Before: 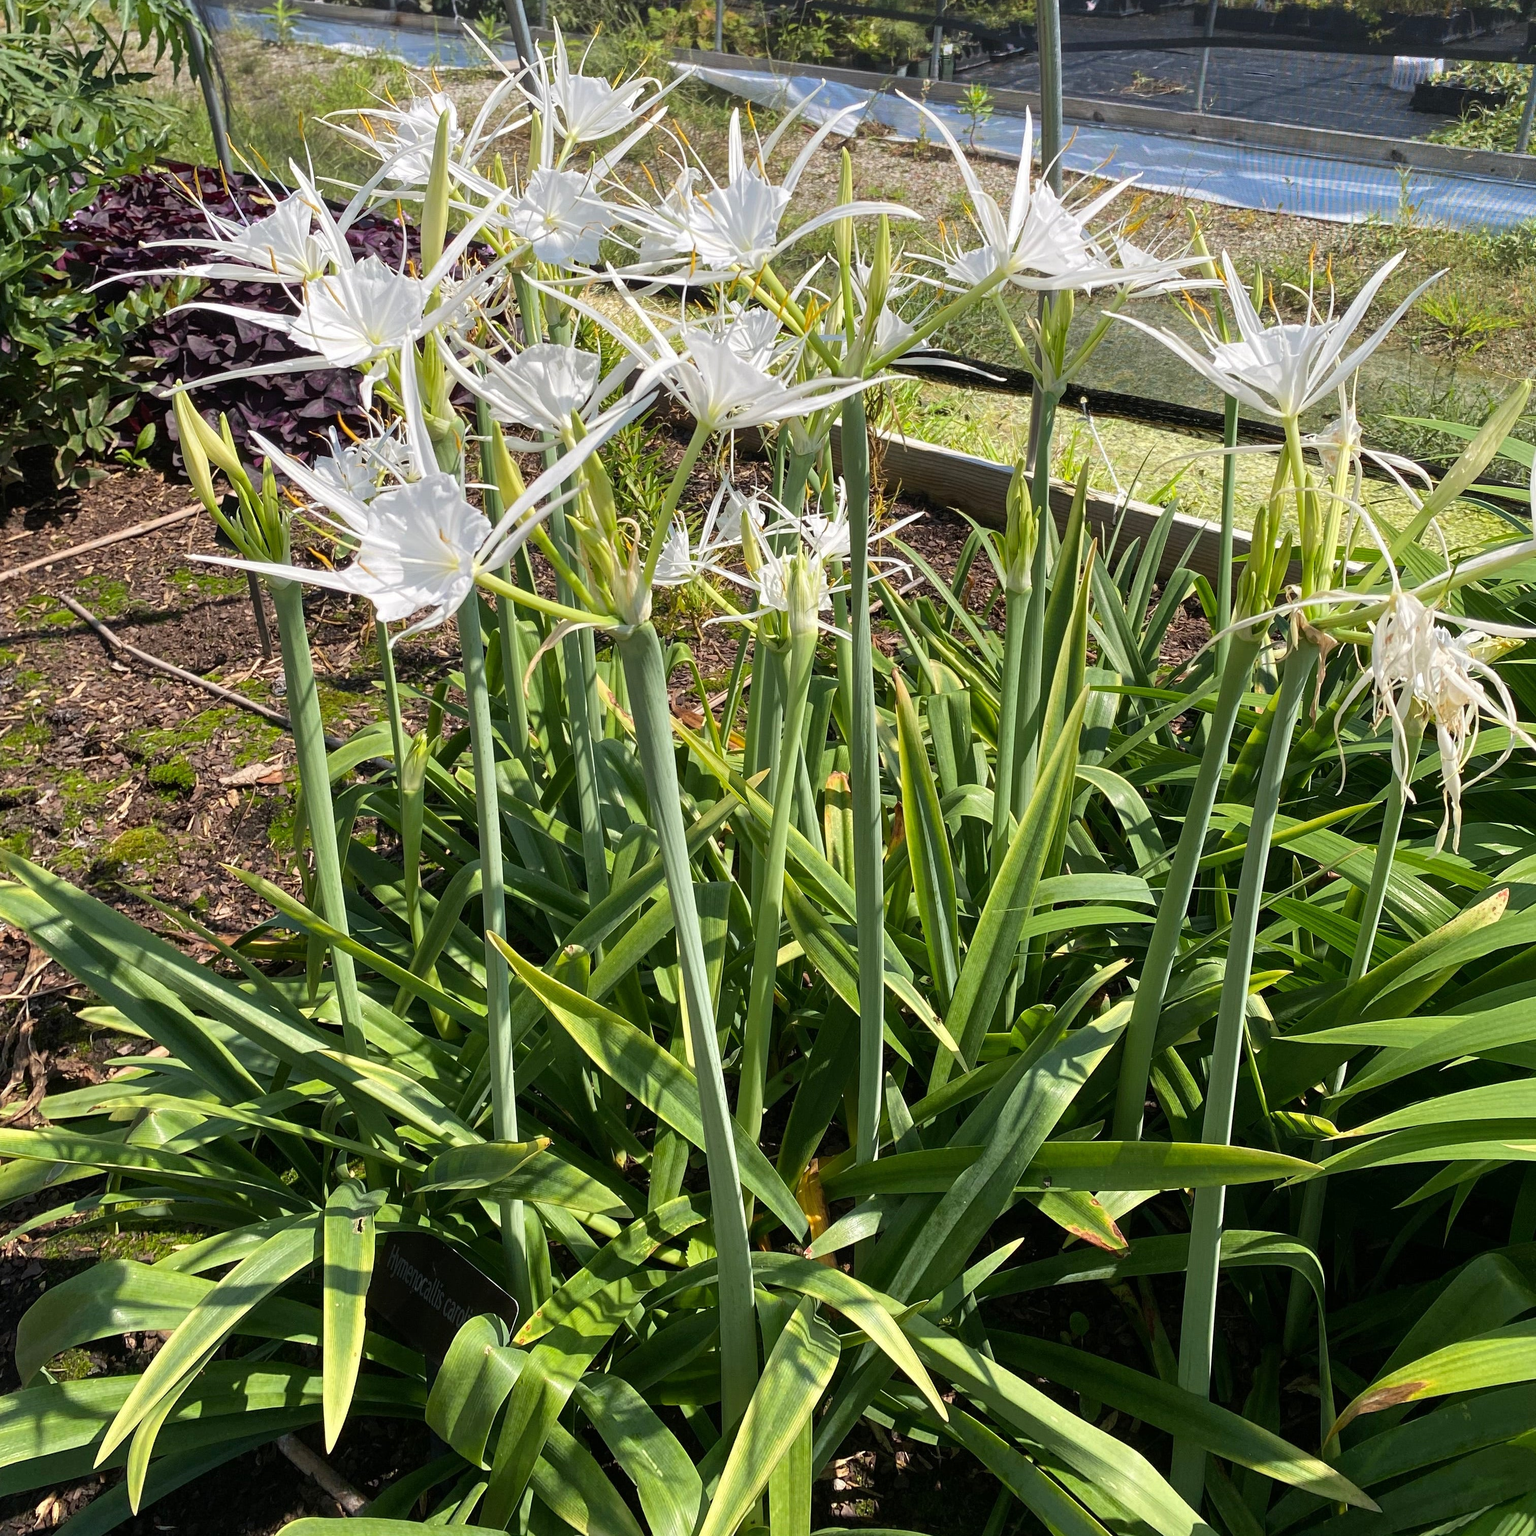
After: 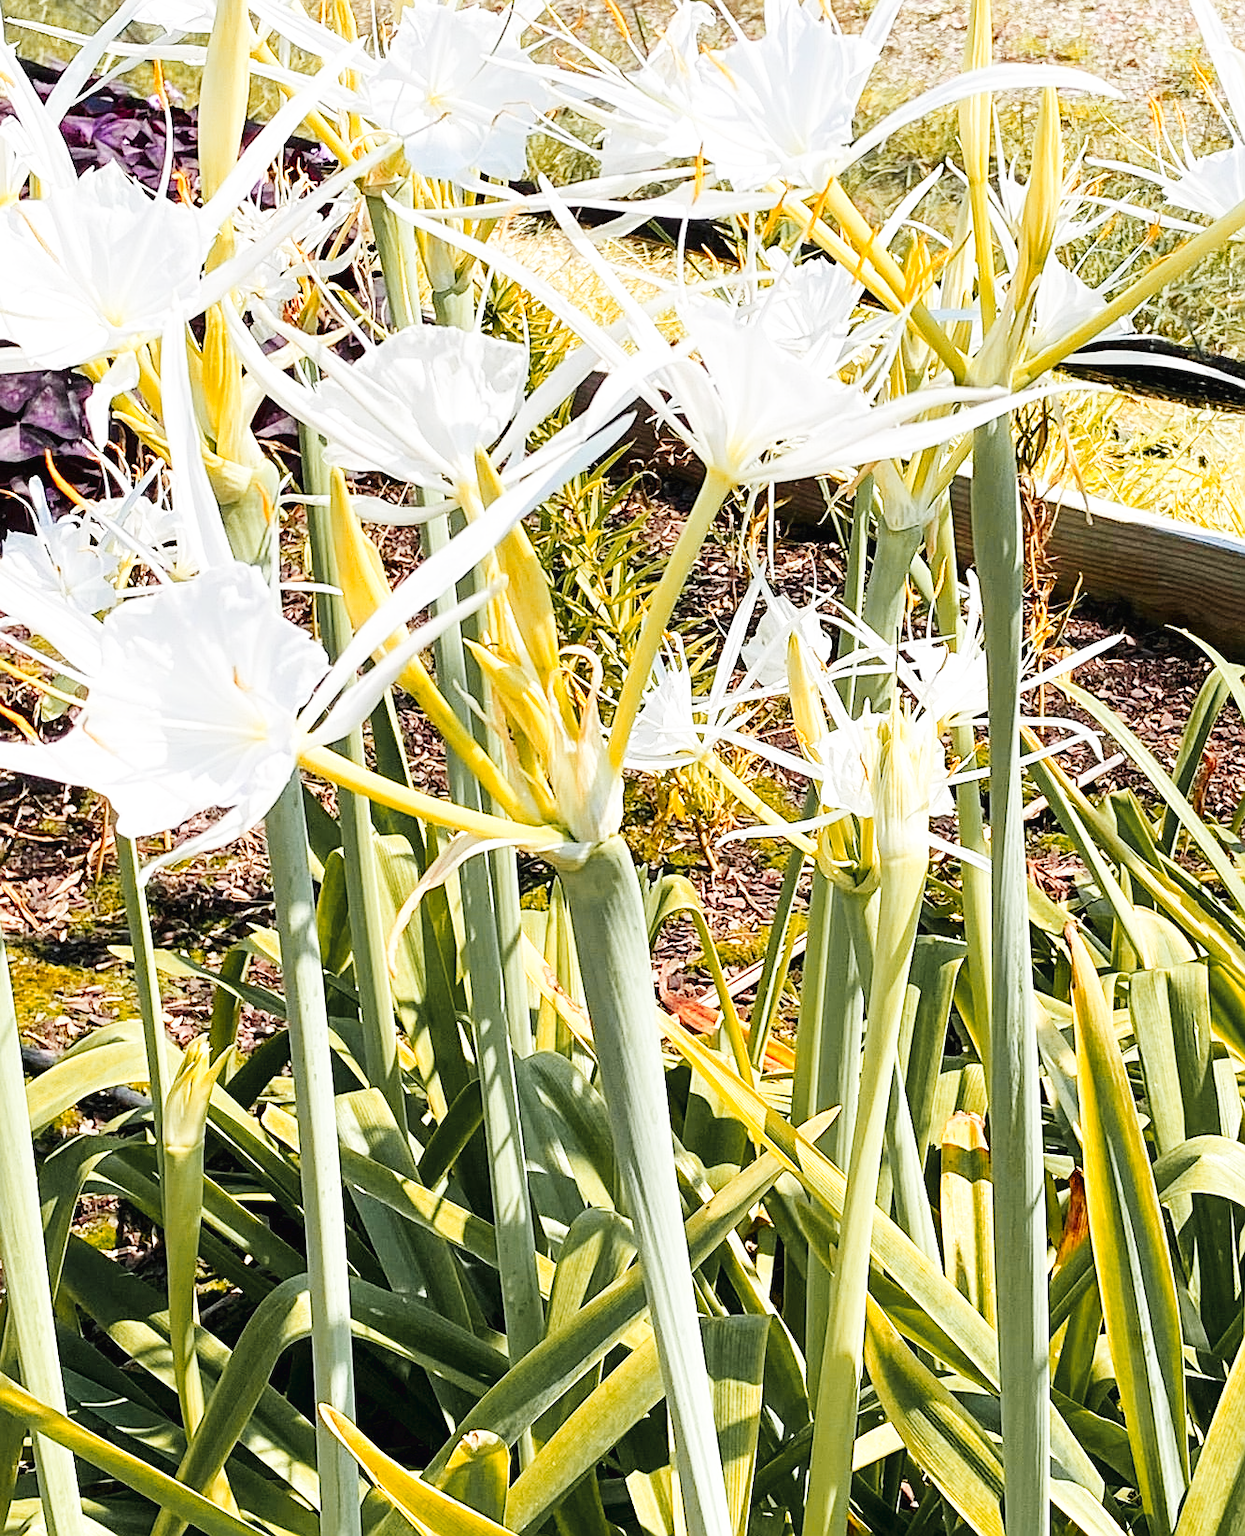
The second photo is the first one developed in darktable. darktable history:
sharpen: amount 0.495
contrast equalizer: octaves 7, y [[0.518, 0.517, 0.501, 0.5, 0.5, 0.5], [0.5 ×6], [0.5 ×6], [0 ×6], [0 ×6]]
crop: left 20.383%, top 10.867%, right 35.502%, bottom 34.729%
color zones: curves: ch1 [(0.263, 0.53) (0.376, 0.287) (0.487, 0.512) (0.748, 0.547) (1, 0.513)]; ch2 [(0.262, 0.45) (0.751, 0.477)]
base curve: curves: ch0 [(0, 0.003) (0.001, 0.002) (0.006, 0.004) (0.02, 0.022) (0.048, 0.086) (0.094, 0.234) (0.162, 0.431) (0.258, 0.629) (0.385, 0.8) (0.548, 0.918) (0.751, 0.988) (1, 1)], preserve colors none
